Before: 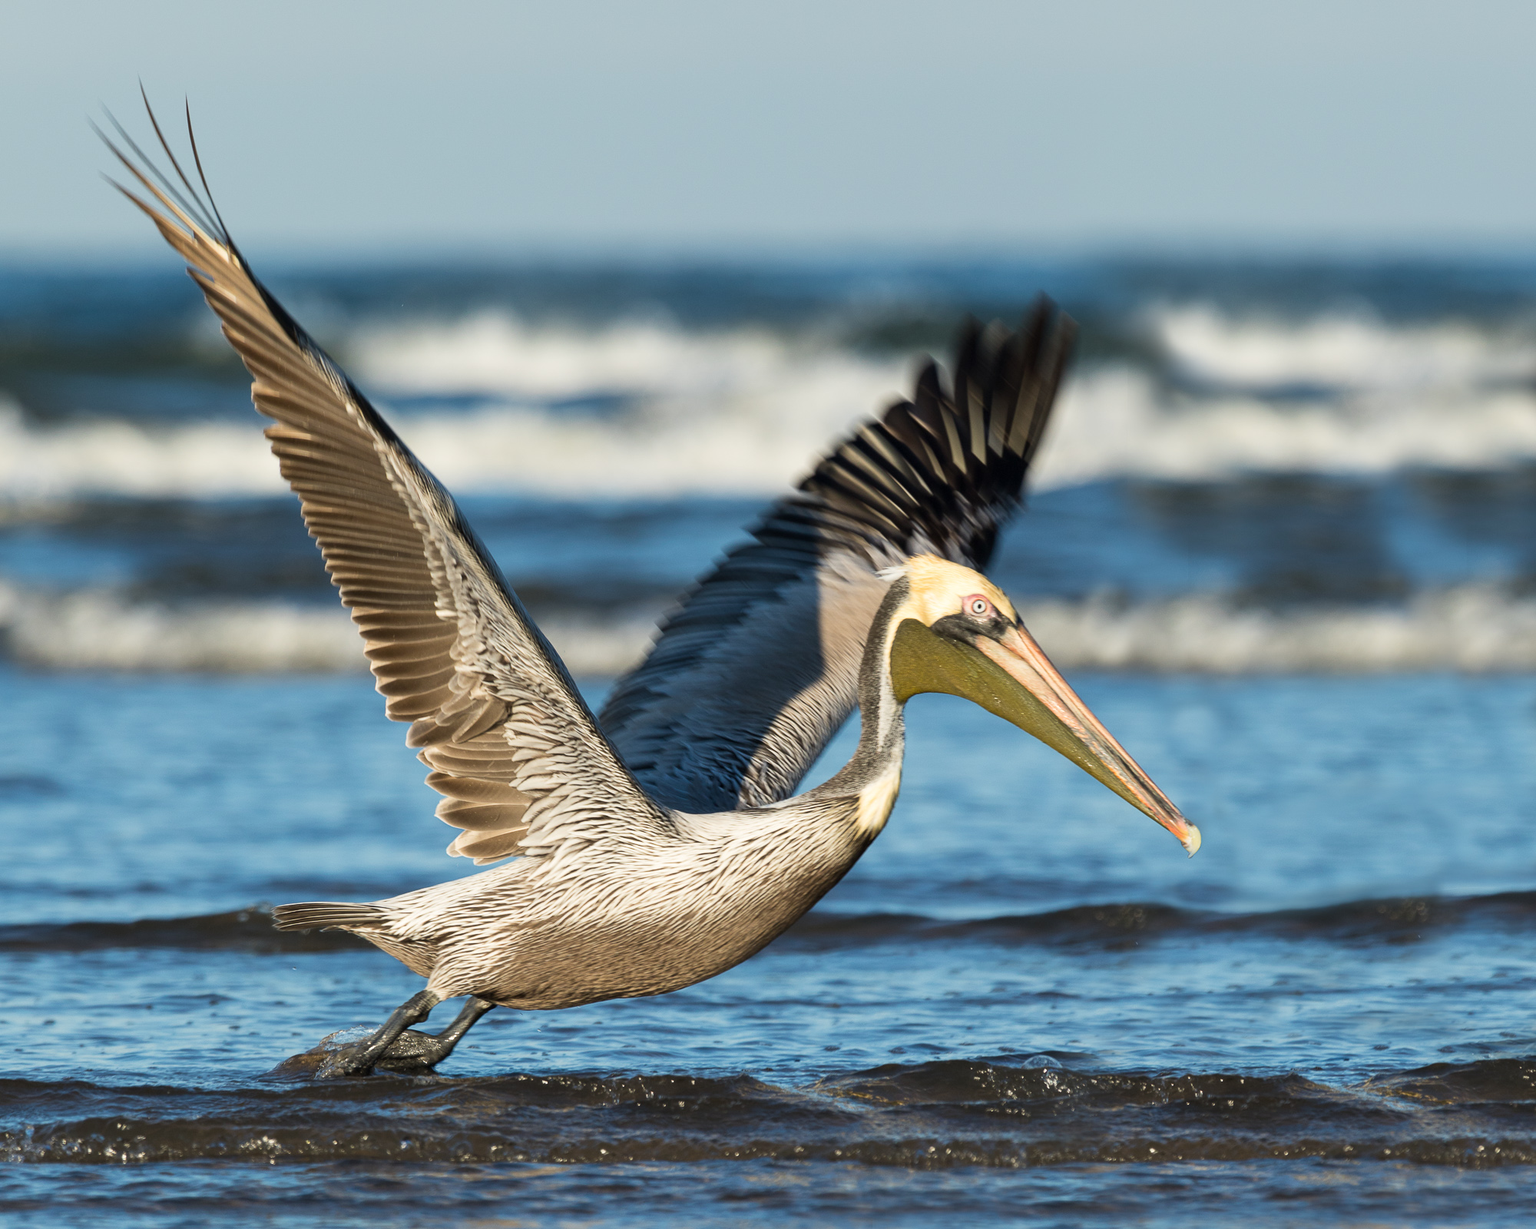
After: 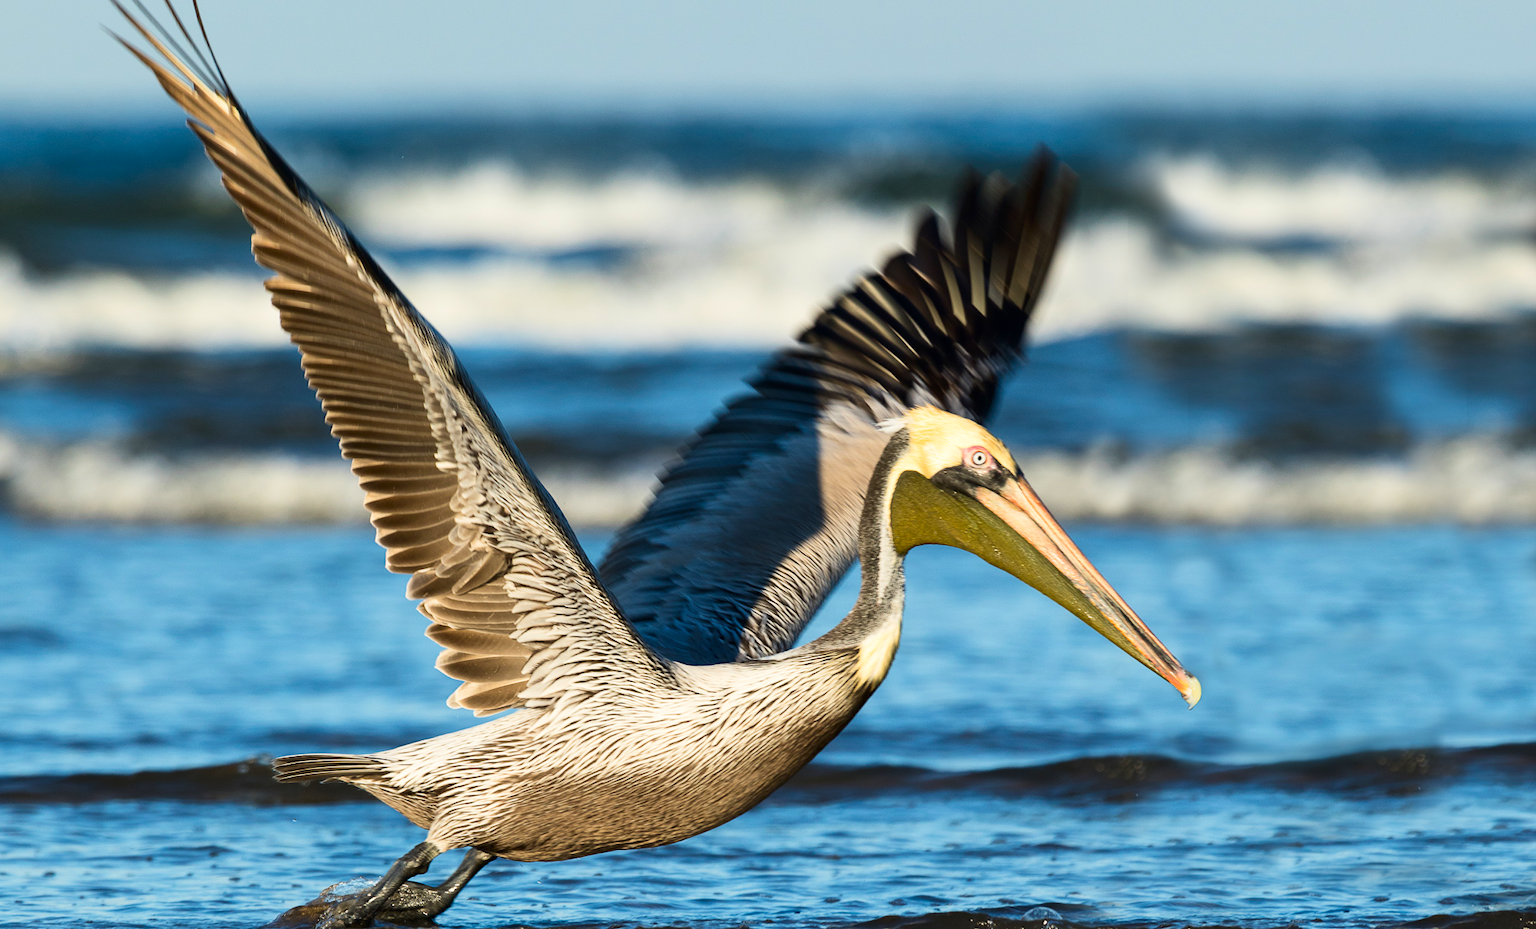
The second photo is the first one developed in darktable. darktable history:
contrast brightness saturation: contrast 0.179, saturation 0.302
crop and rotate: top 12.111%, bottom 12.215%
